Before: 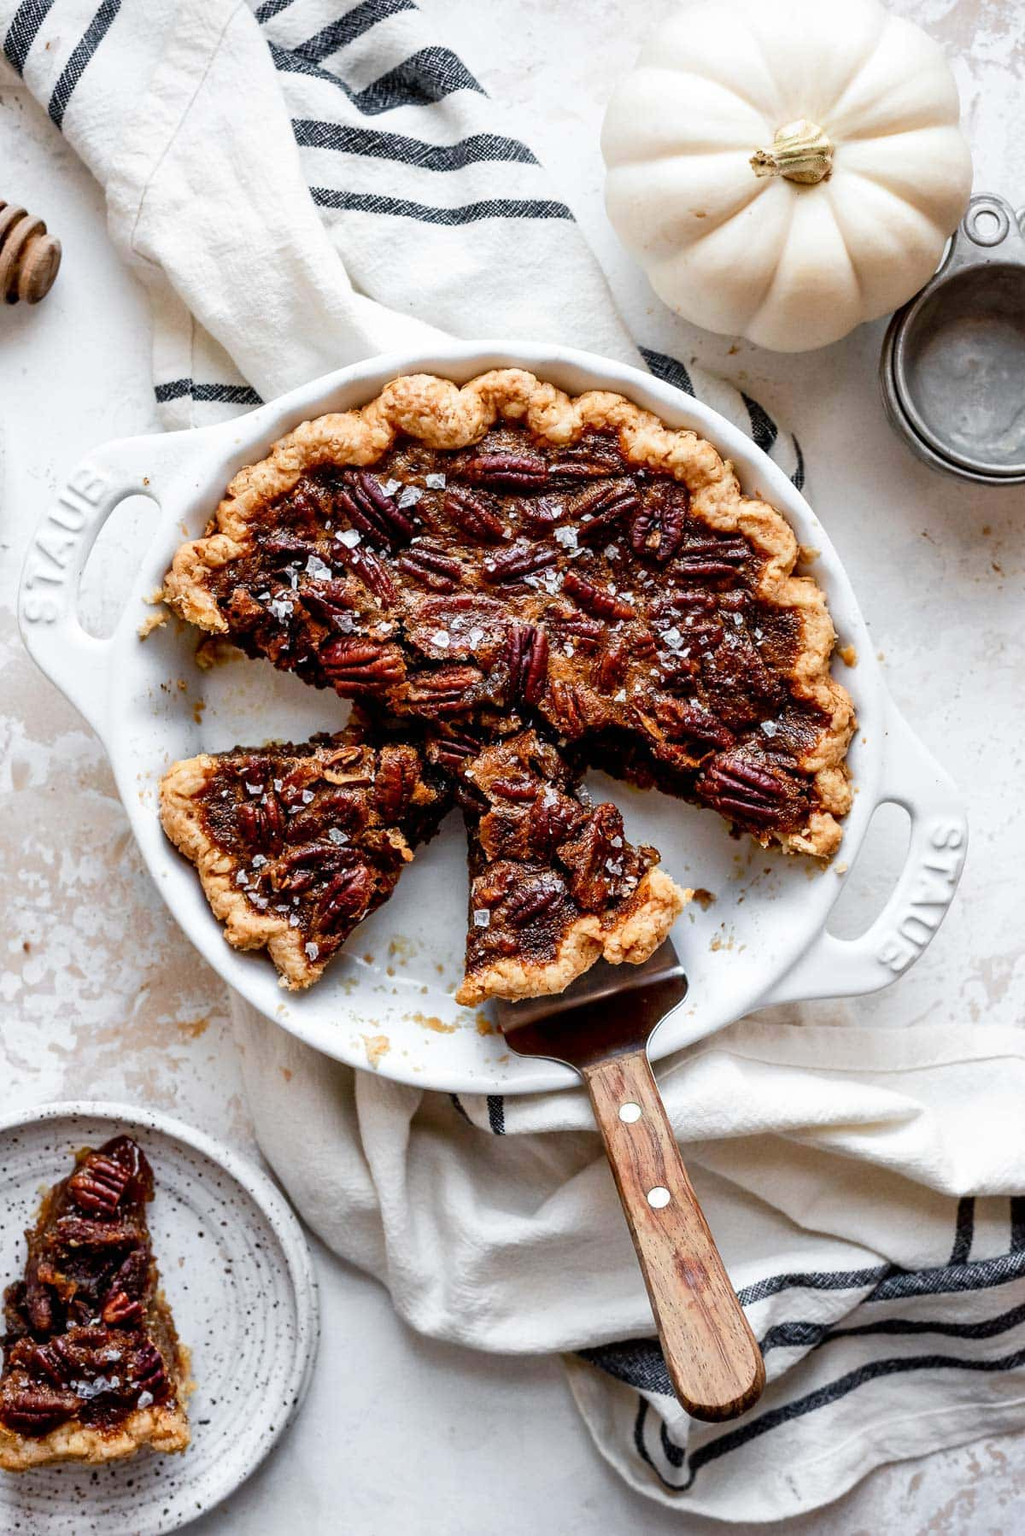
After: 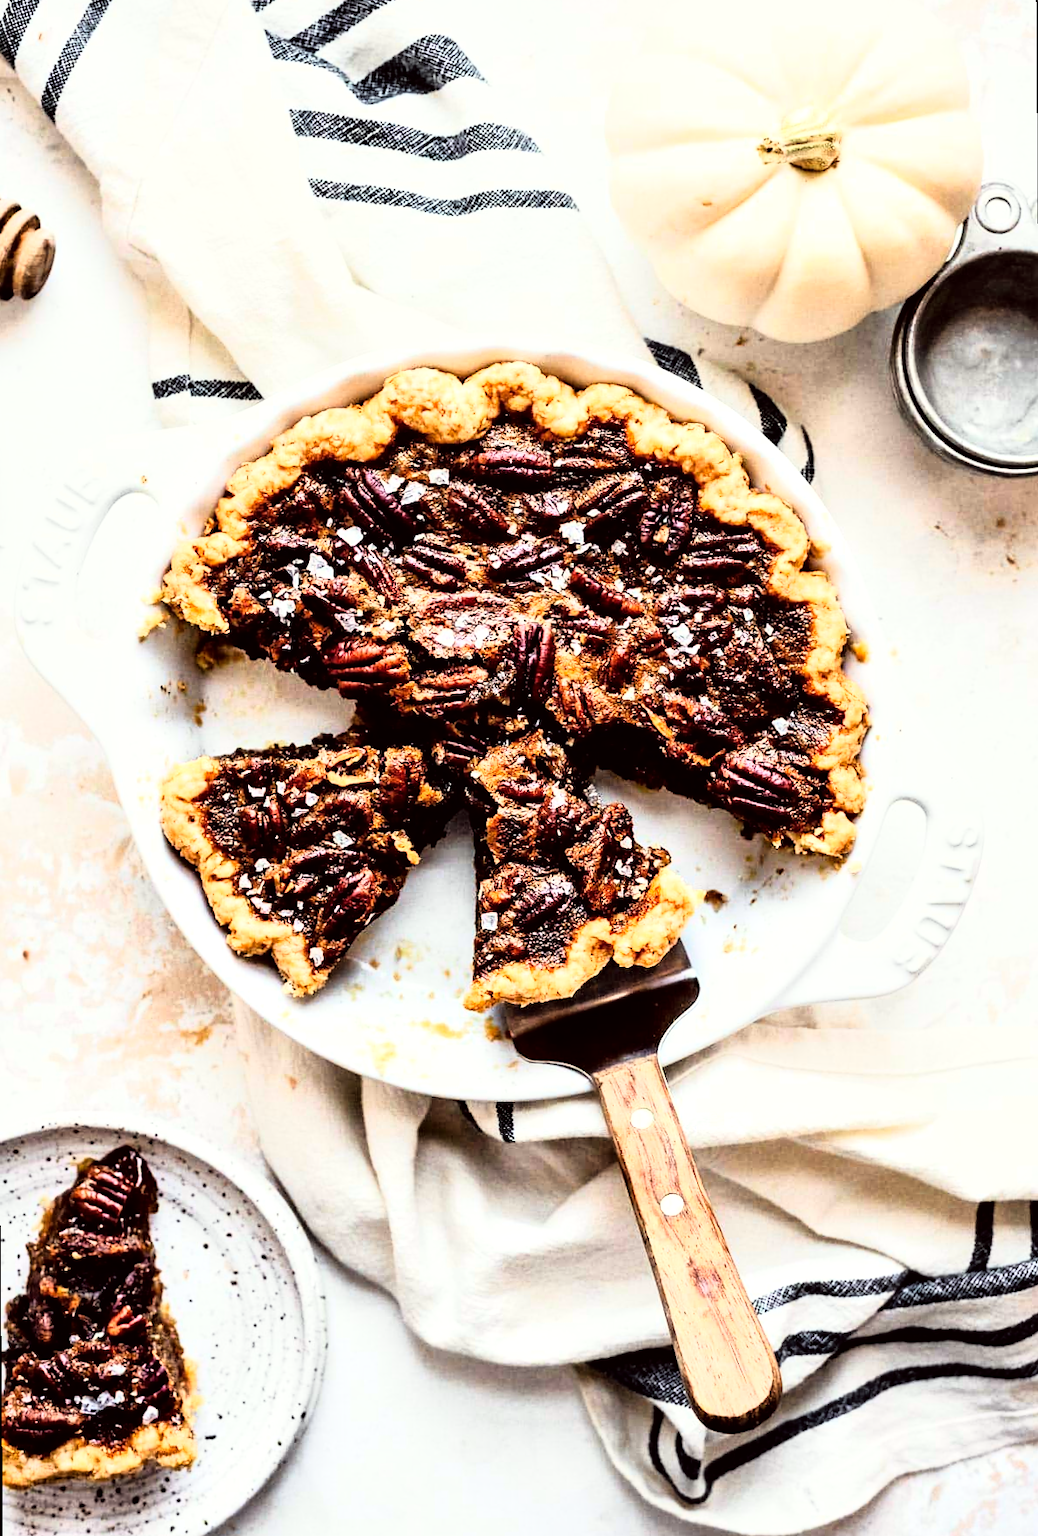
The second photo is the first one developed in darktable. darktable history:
local contrast: mode bilateral grid, contrast 20, coarseness 50, detail 132%, midtone range 0.2
rgb curve: curves: ch0 [(0, 0) (0.21, 0.15) (0.24, 0.21) (0.5, 0.75) (0.75, 0.96) (0.89, 0.99) (1, 1)]; ch1 [(0, 0.02) (0.21, 0.13) (0.25, 0.2) (0.5, 0.67) (0.75, 0.9) (0.89, 0.97) (1, 1)]; ch2 [(0, 0.02) (0.21, 0.13) (0.25, 0.2) (0.5, 0.67) (0.75, 0.9) (0.89, 0.97) (1, 1)], compensate middle gray true
color correction: highlights a* -0.95, highlights b* 4.5, shadows a* 3.55
rotate and perspective: rotation -0.45°, automatic cropping original format, crop left 0.008, crop right 0.992, crop top 0.012, crop bottom 0.988
